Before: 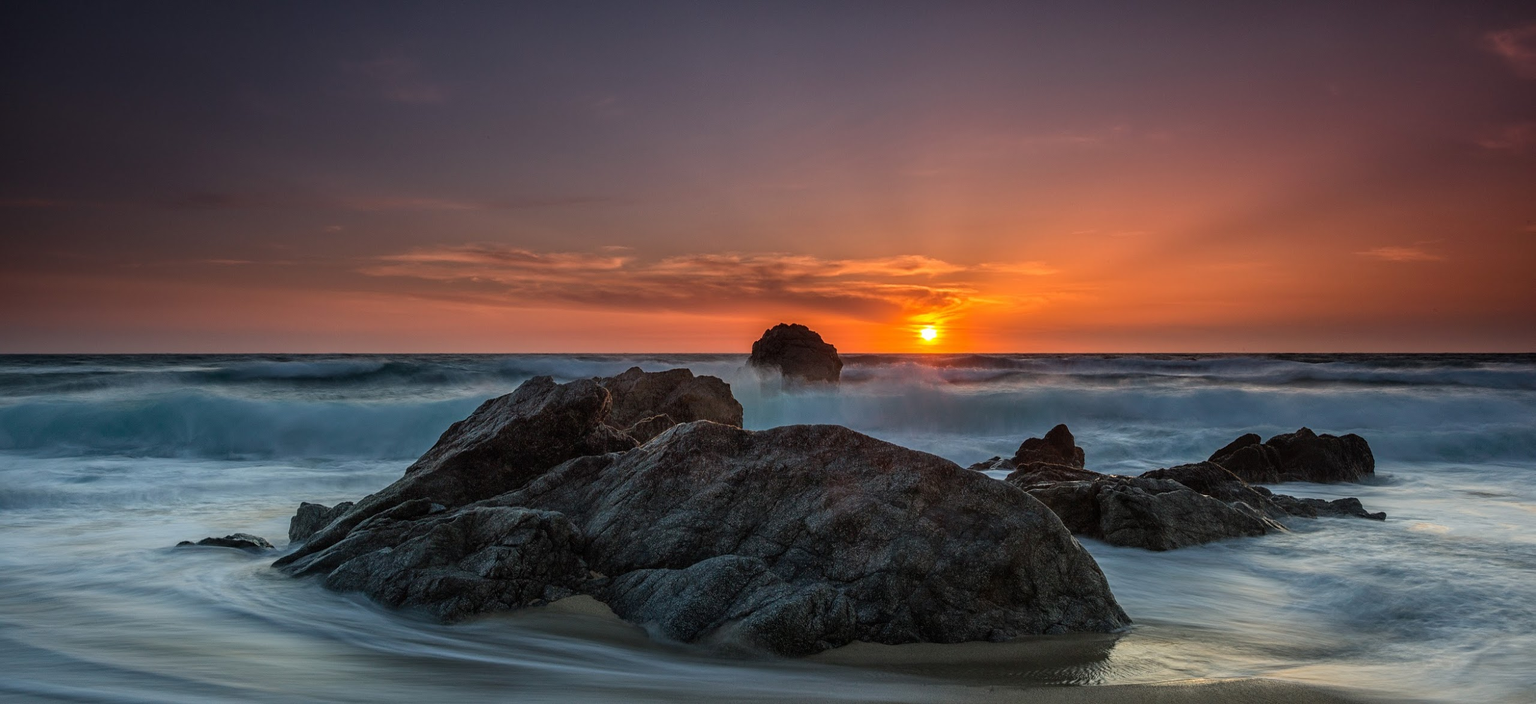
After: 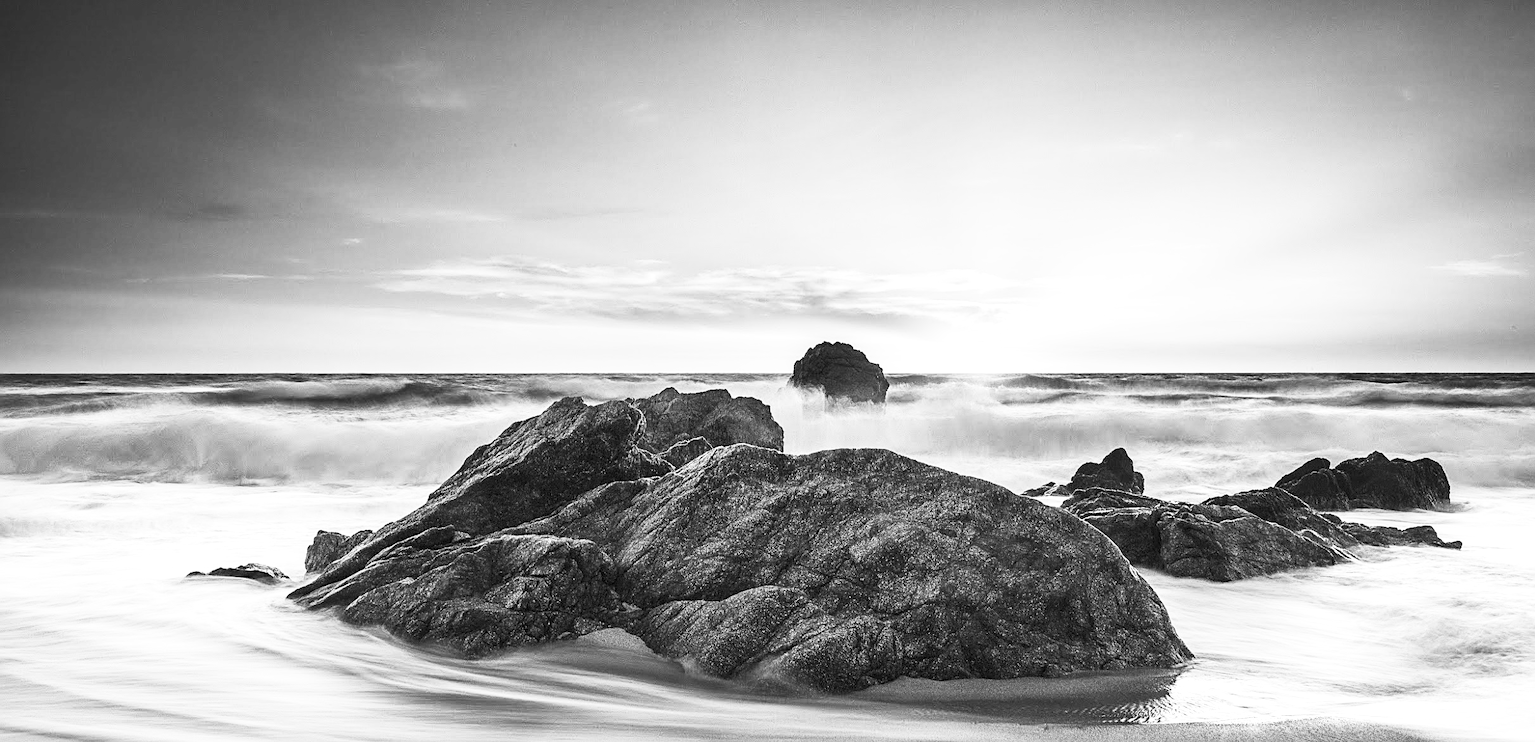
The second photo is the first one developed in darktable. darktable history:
crop and rotate: right 5.167%
exposure: black level correction 0, exposure 1.55 EV, compensate exposure bias true, compensate highlight preservation false
contrast brightness saturation: contrast 0.53, brightness 0.47, saturation -1
sharpen: on, module defaults
